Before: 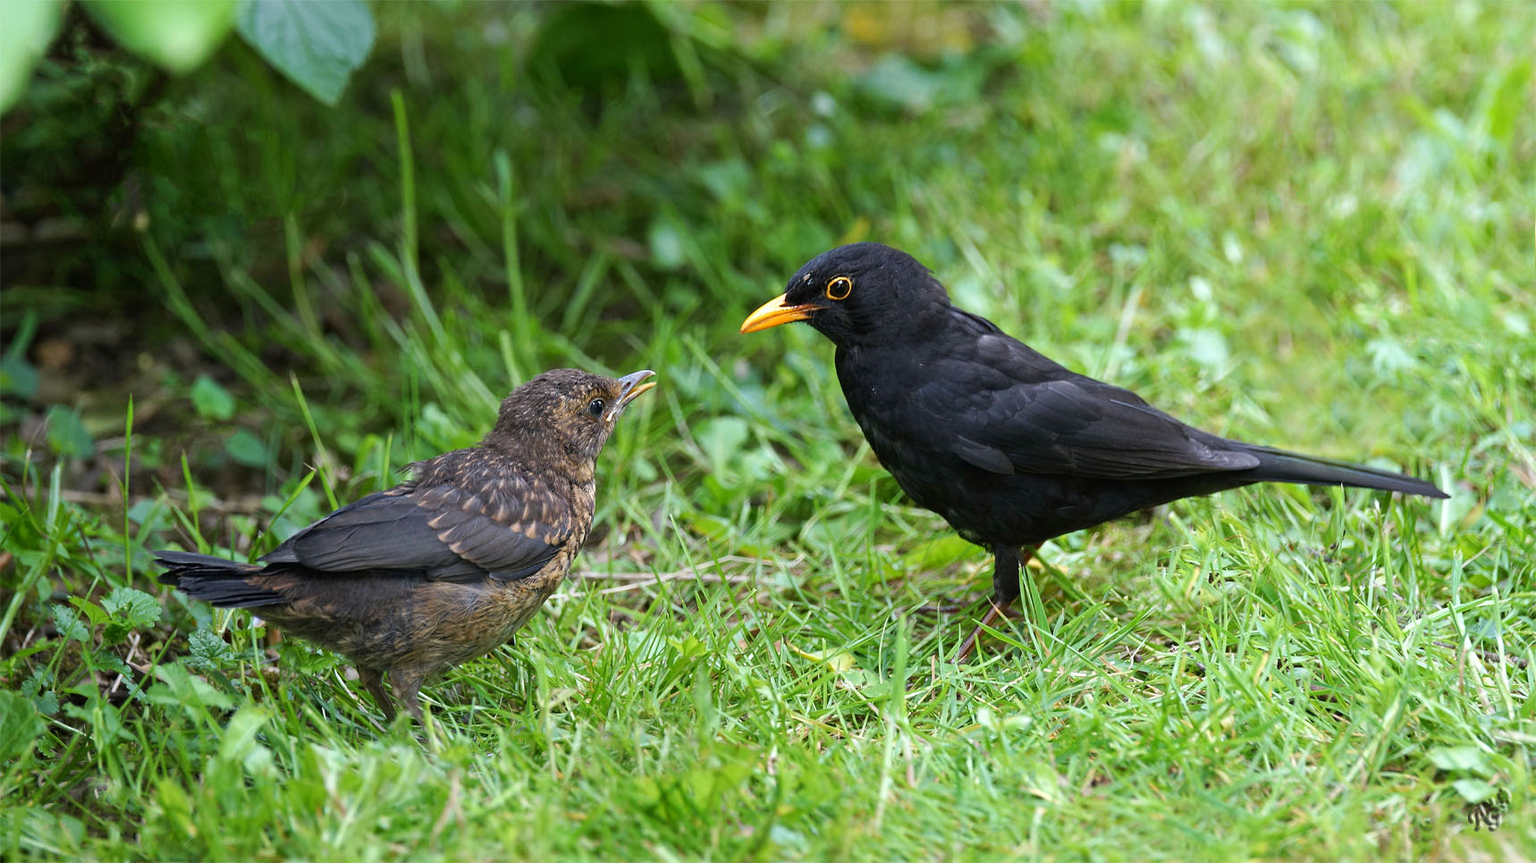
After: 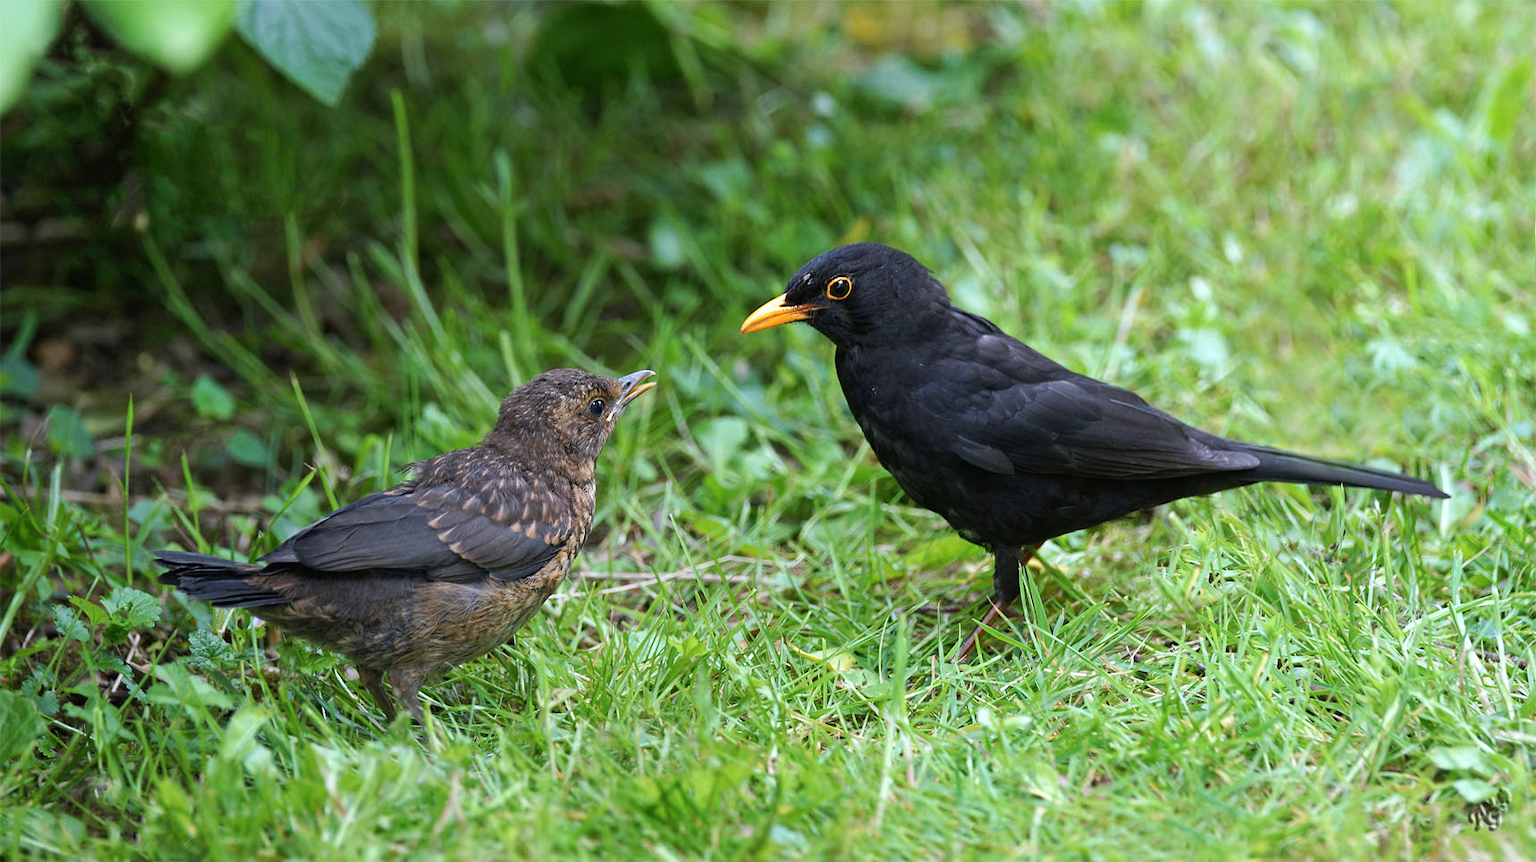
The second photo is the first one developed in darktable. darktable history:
color correction: highlights a* -0.071, highlights b* -5.3, shadows a* -0.128, shadows b* -0.114
